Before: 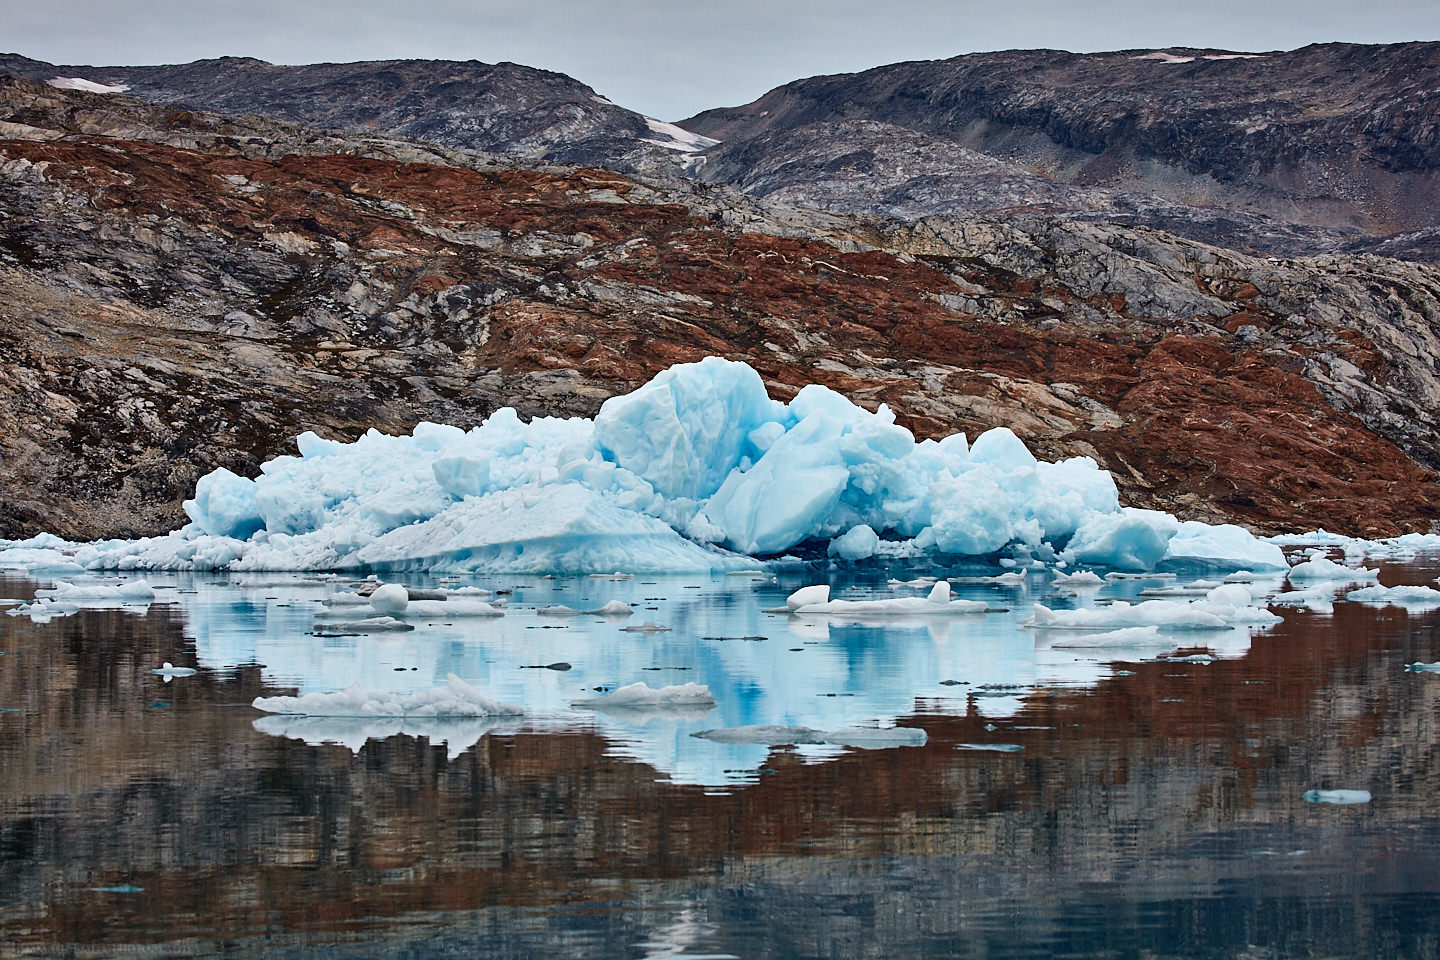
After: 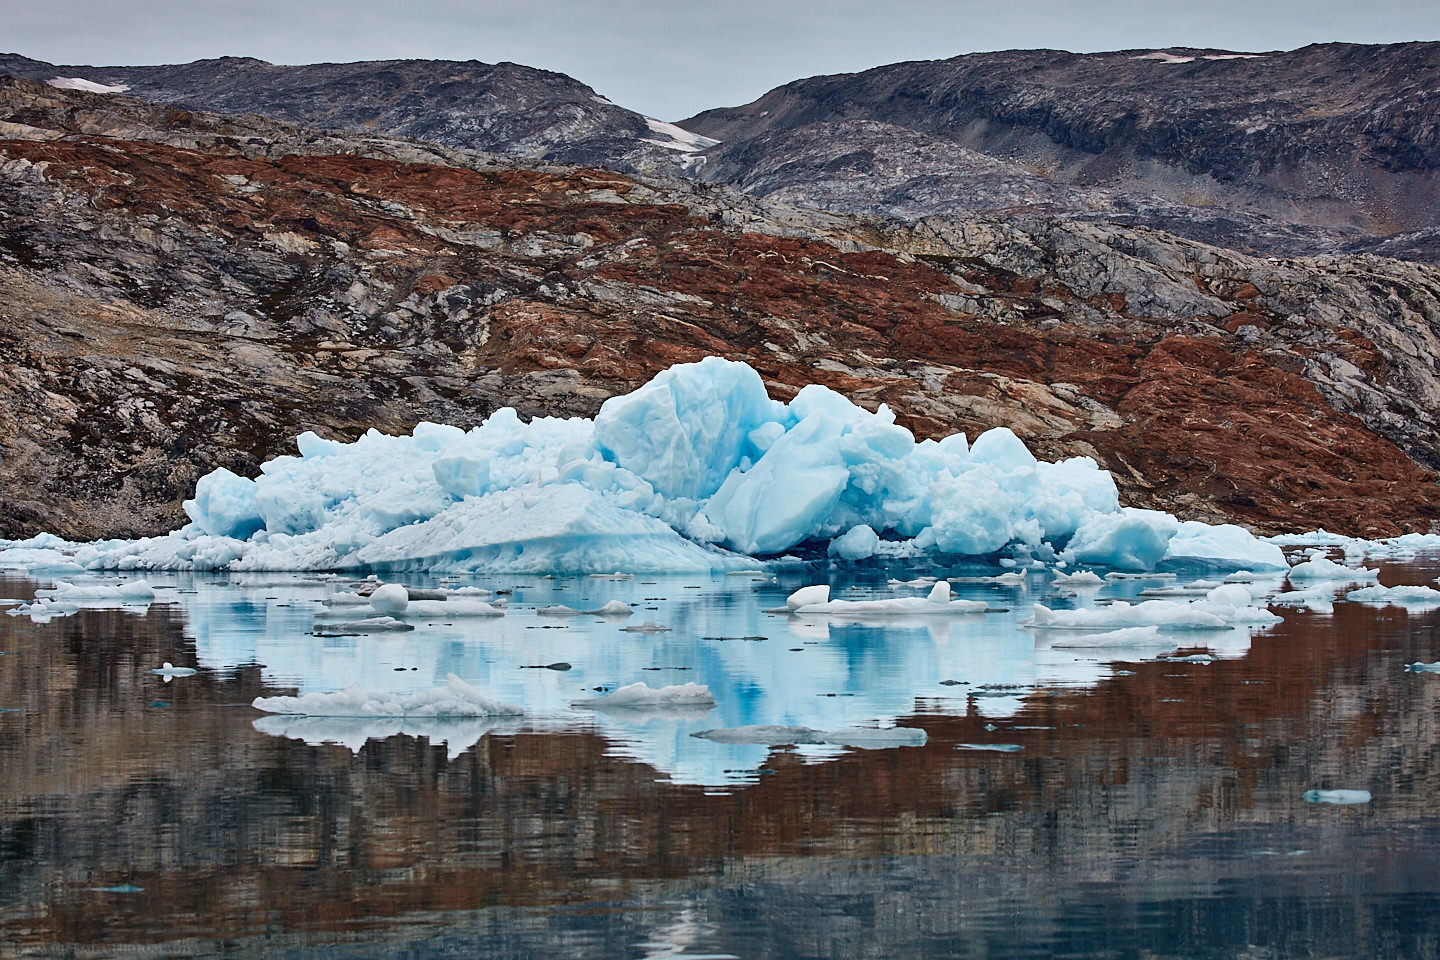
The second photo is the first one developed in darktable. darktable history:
shadows and highlights: shadows 25.63, highlights -23.27
